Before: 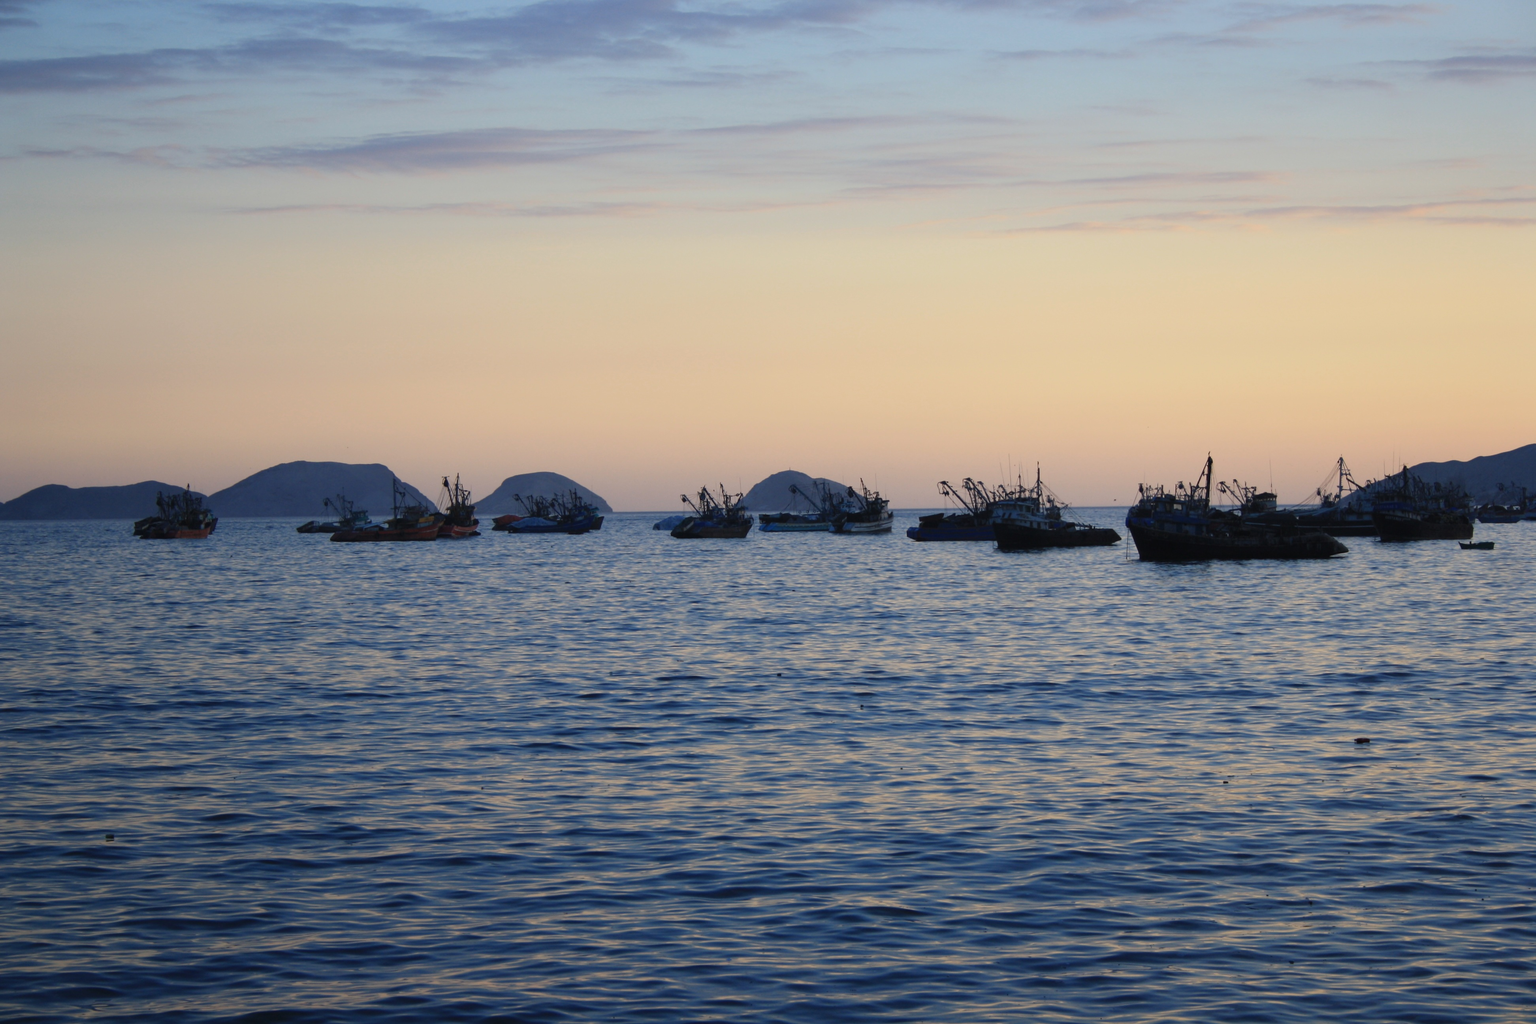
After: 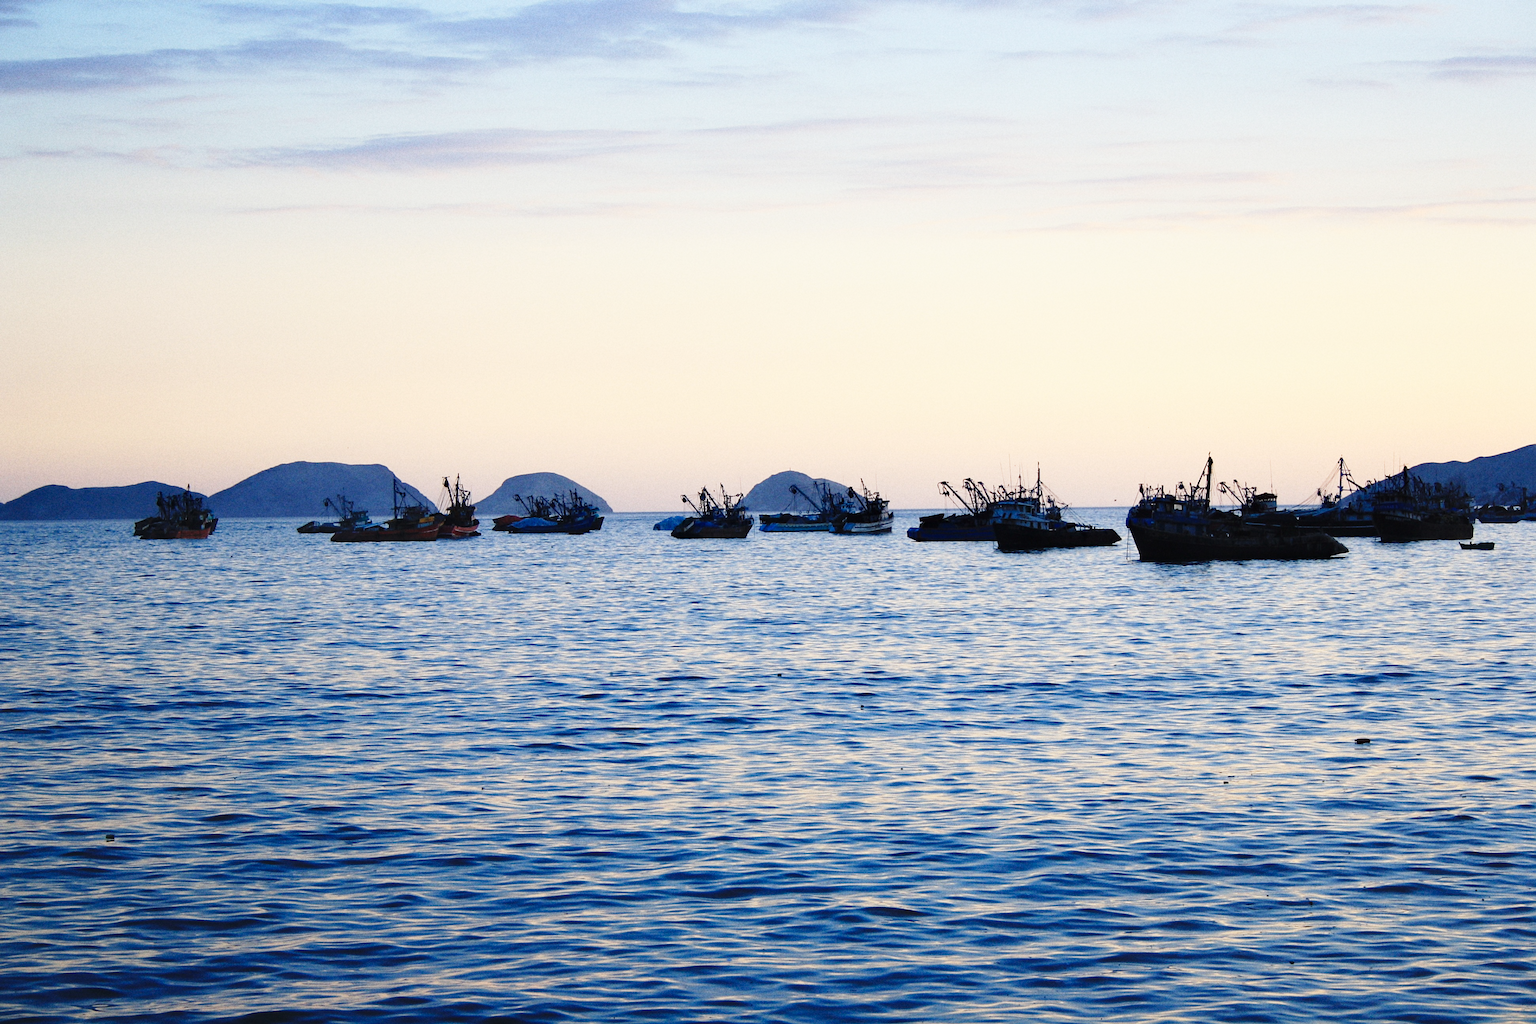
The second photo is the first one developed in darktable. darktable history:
exposure: exposure -0.157 EV, compensate highlight preservation false
grain: strength 26%
base curve: curves: ch0 [(0, 0) (0.028, 0.03) (0.105, 0.232) (0.387, 0.748) (0.754, 0.968) (1, 1)], fusion 1, exposure shift 0.576, preserve colors none
sharpen: on, module defaults
